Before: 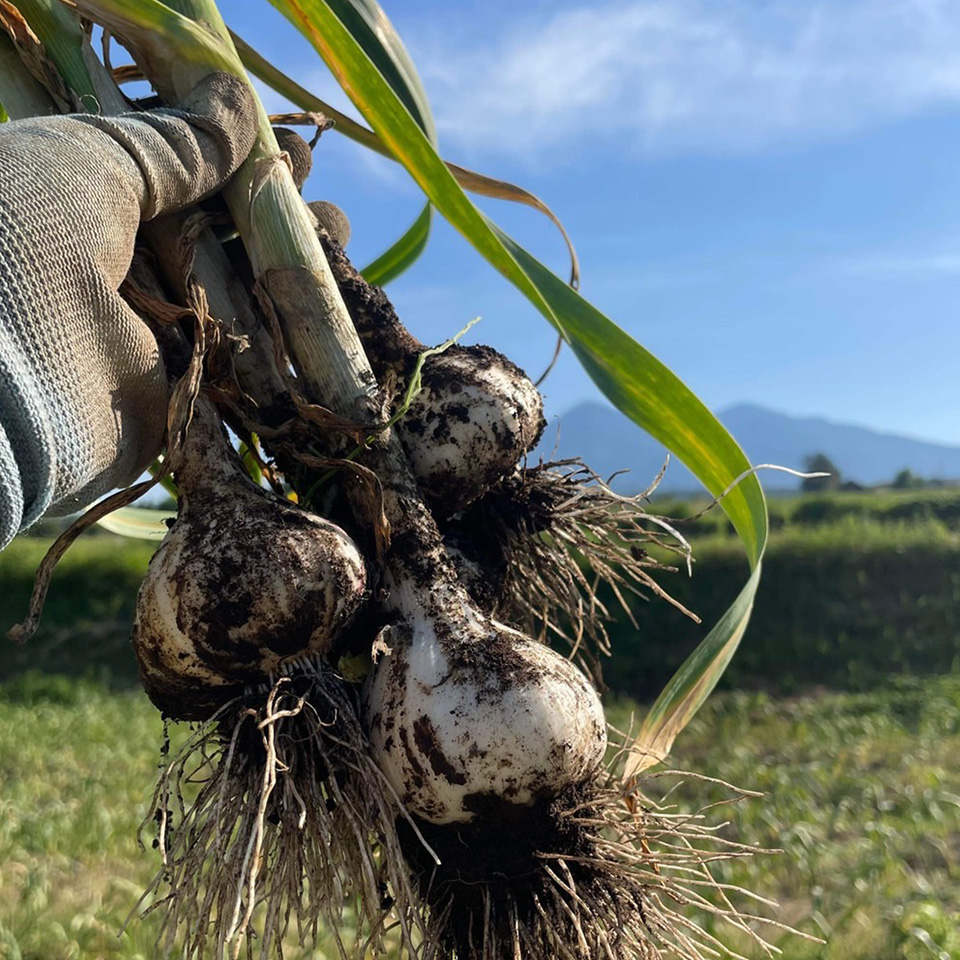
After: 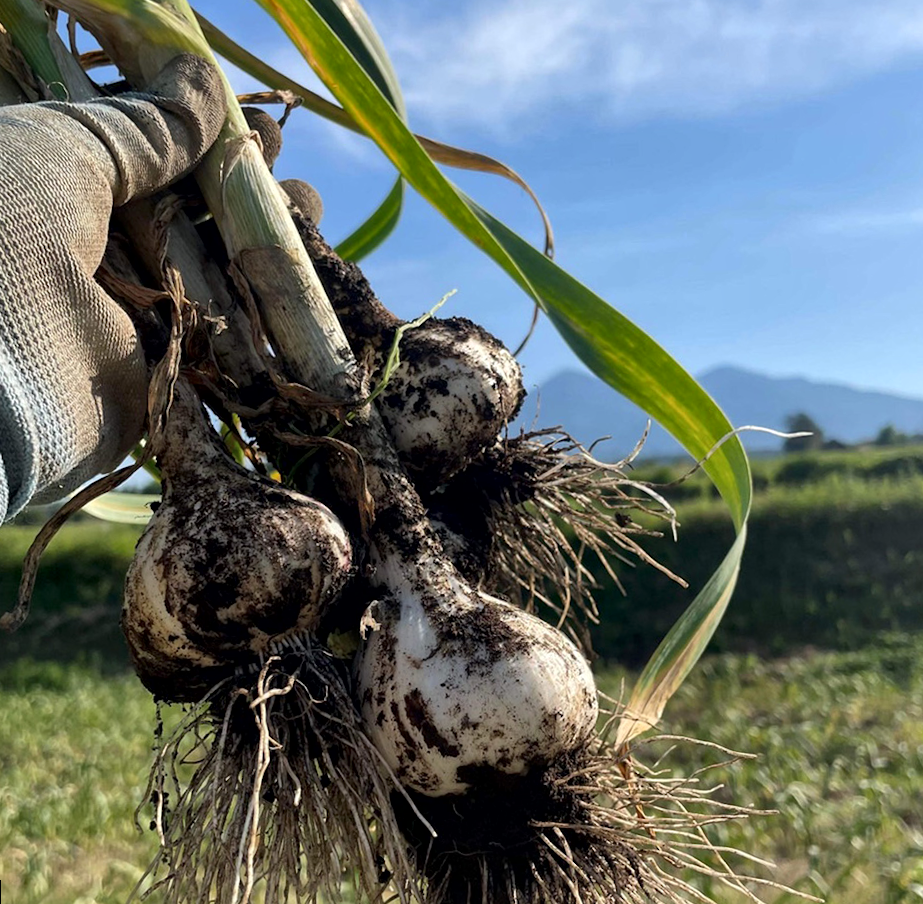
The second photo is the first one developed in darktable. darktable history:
rotate and perspective: rotation -2.12°, lens shift (vertical) 0.009, lens shift (horizontal) -0.008, automatic cropping original format, crop left 0.036, crop right 0.964, crop top 0.05, crop bottom 0.959
local contrast: mode bilateral grid, contrast 20, coarseness 50, detail 141%, midtone range 0.2
